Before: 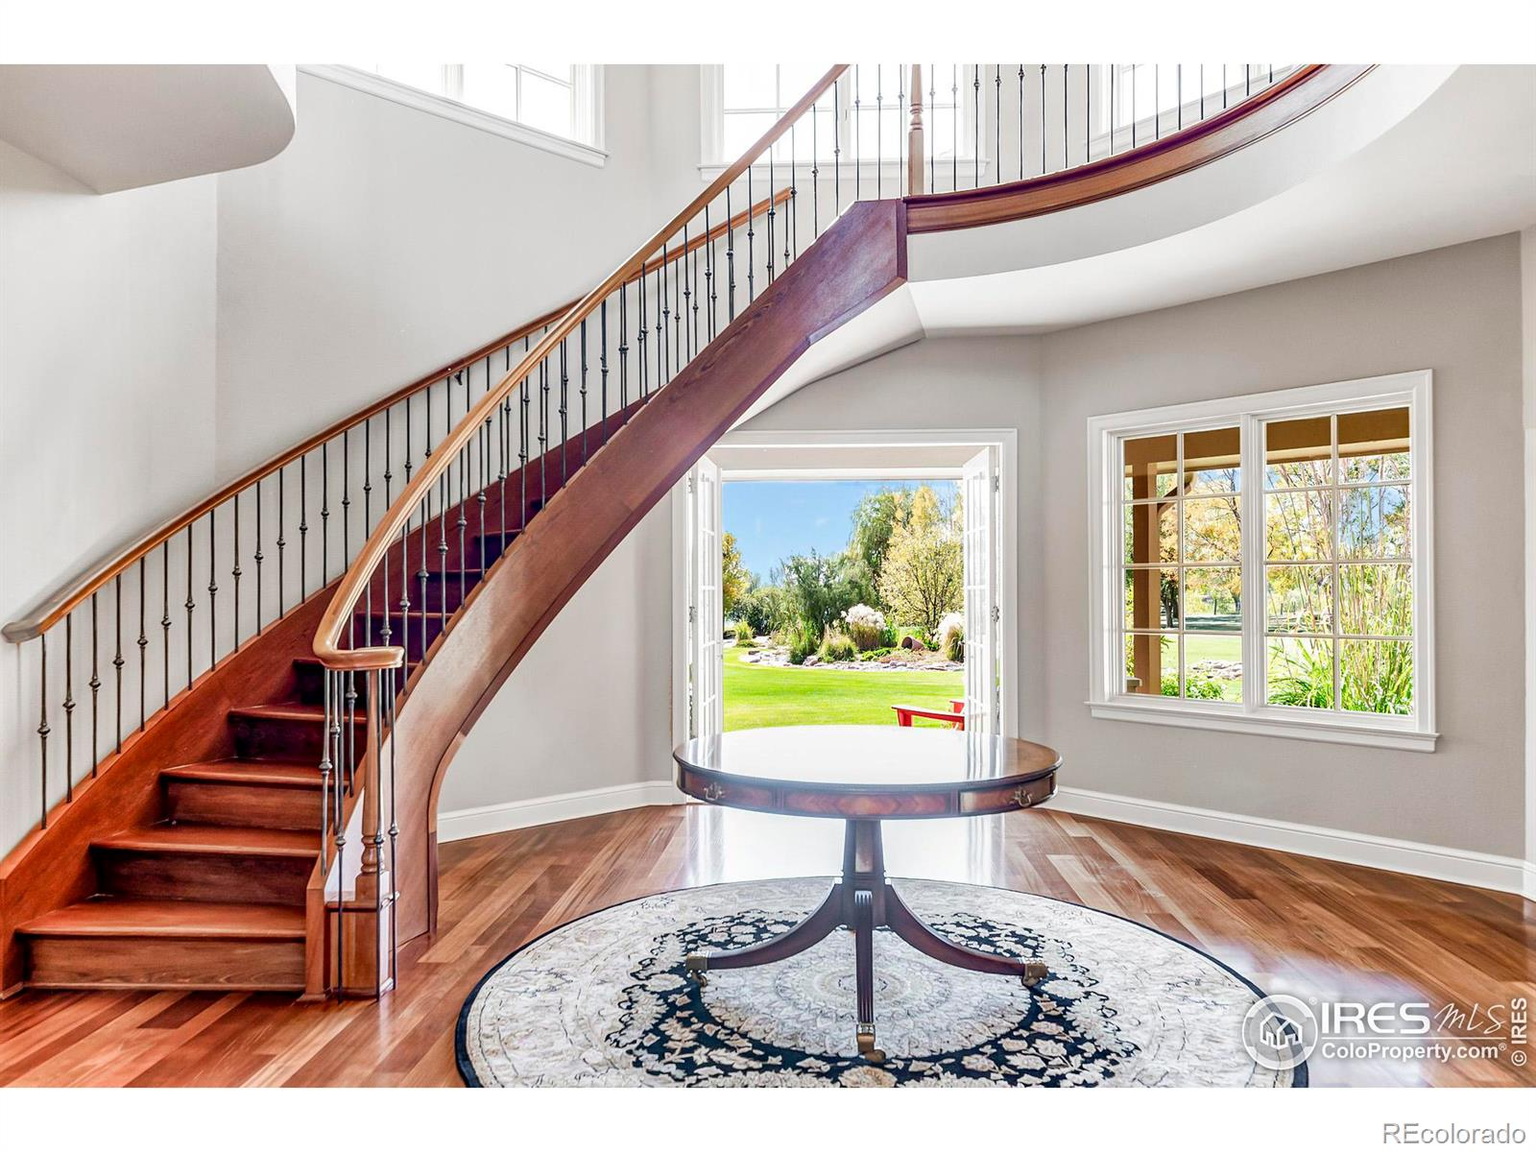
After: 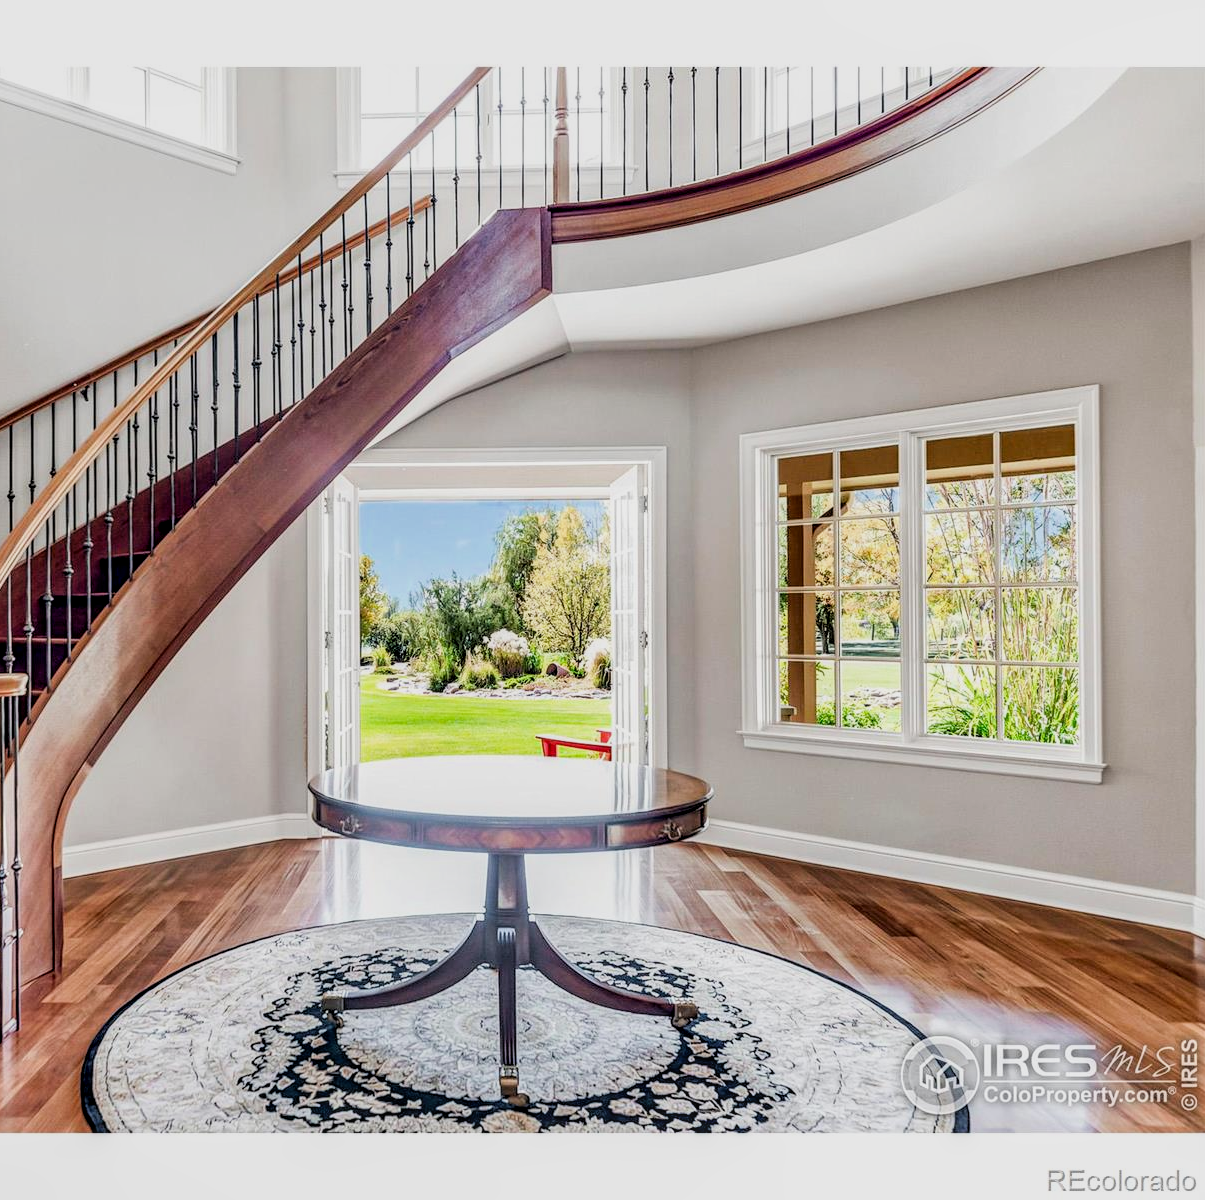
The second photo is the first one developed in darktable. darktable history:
local contrast: detail 130%
filmic rgb: black relative exposure -7.72 EV, white relative exposure 4.43 EV, hardness 3.76, latitude 50.23%, contrast 1.1
crop and rotate: left 24.671%
